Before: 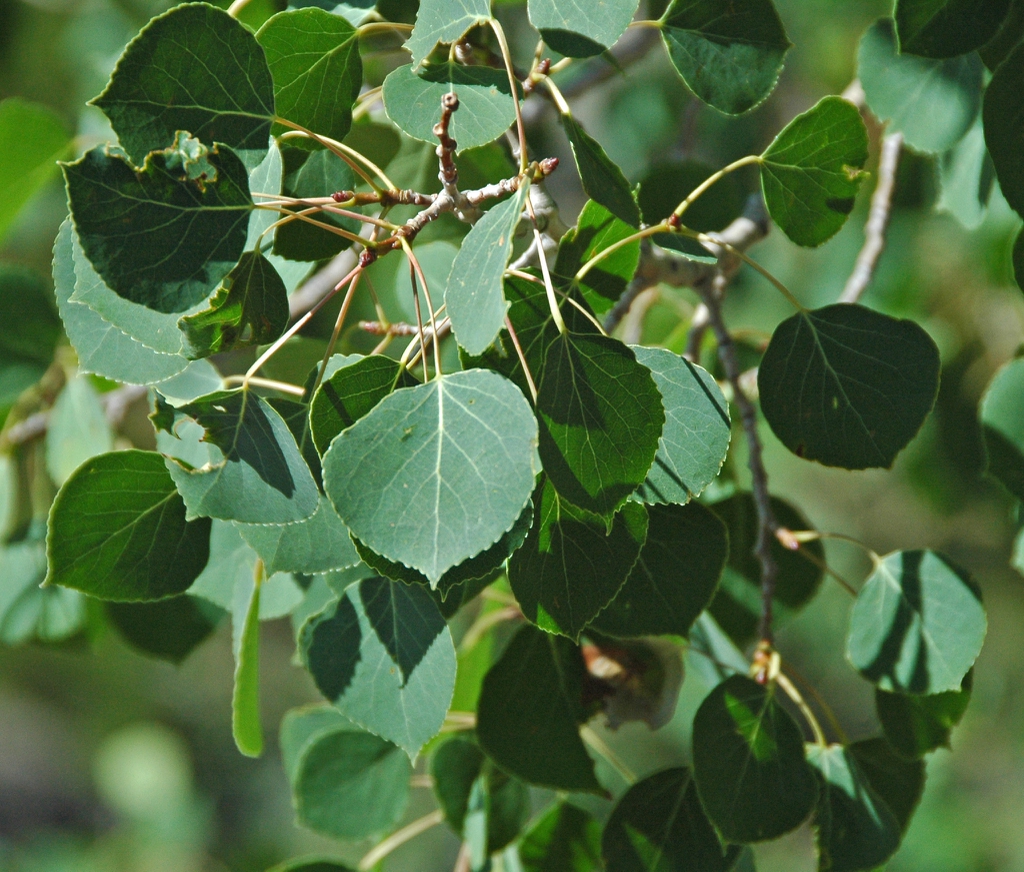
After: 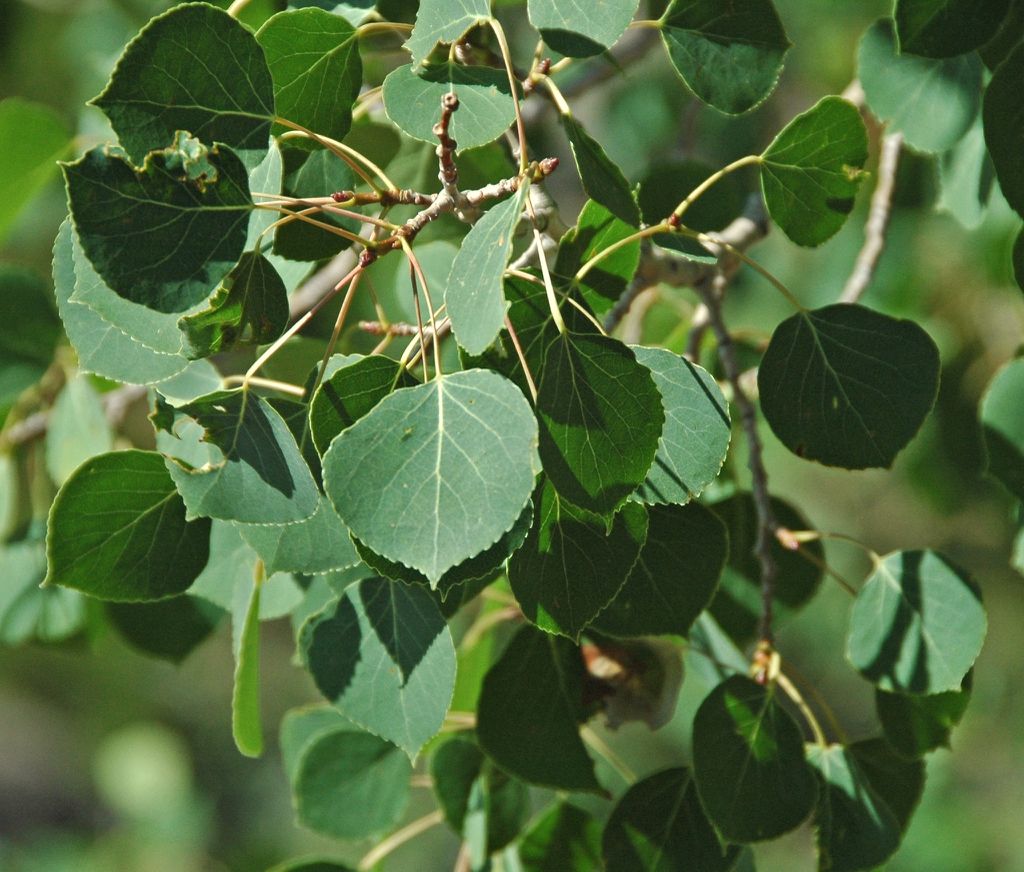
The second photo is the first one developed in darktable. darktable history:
contrast brightness saturation: saturation -0.05
white balance: red 1.029, blue 0.92
